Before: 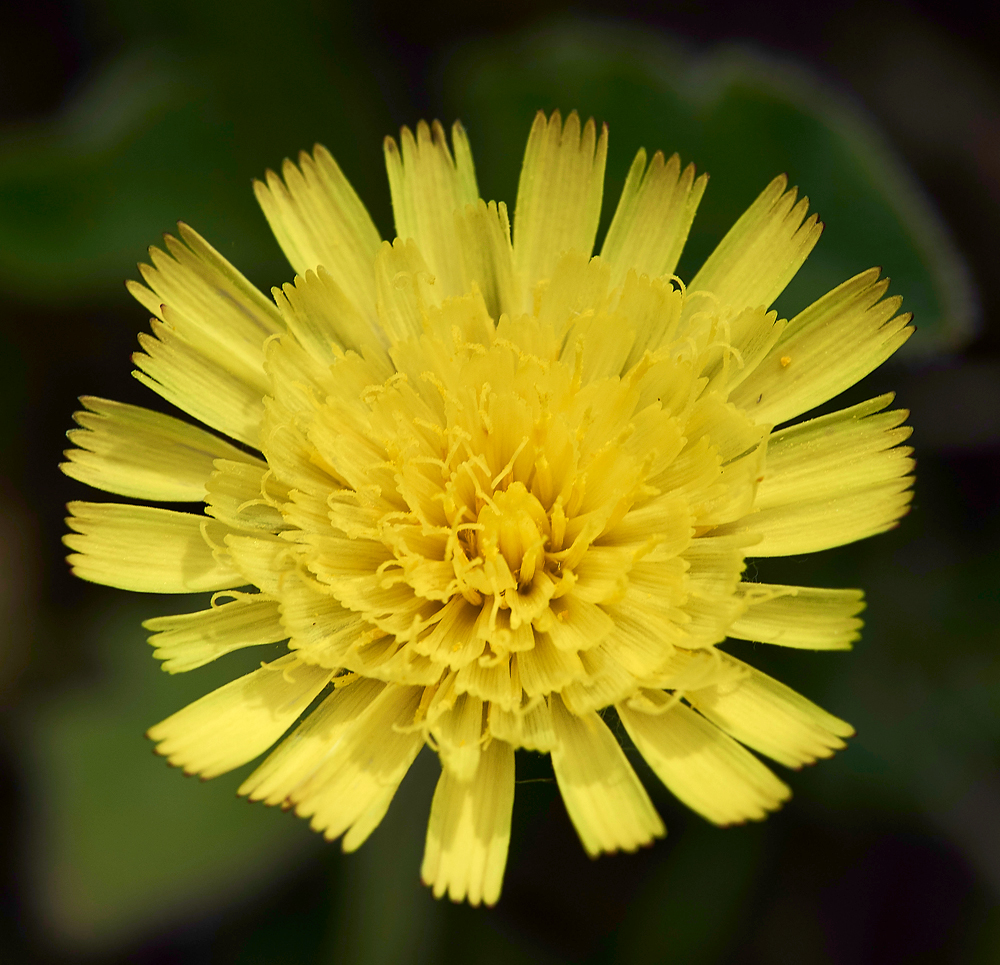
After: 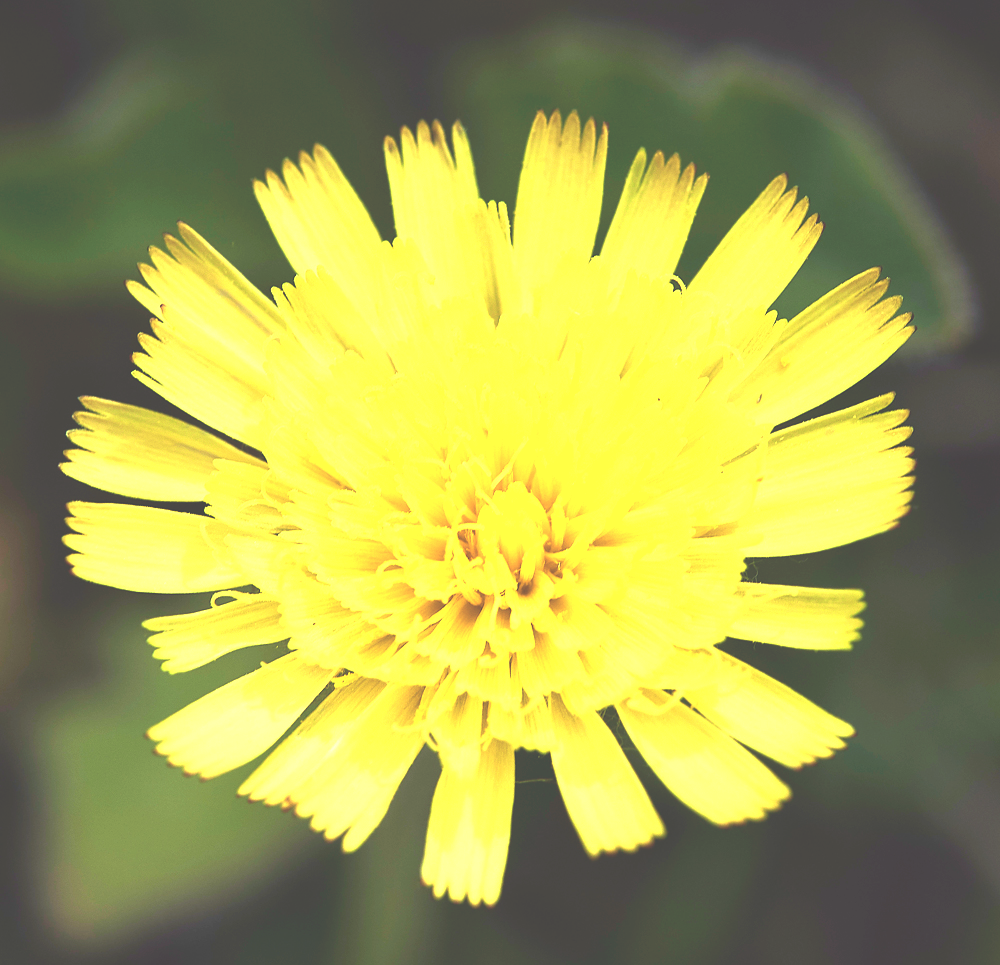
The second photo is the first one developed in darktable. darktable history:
exposure: black level correction -0.023, exposure 1.397 EV, compensate highlight preservation false
white balance: emerald 1
